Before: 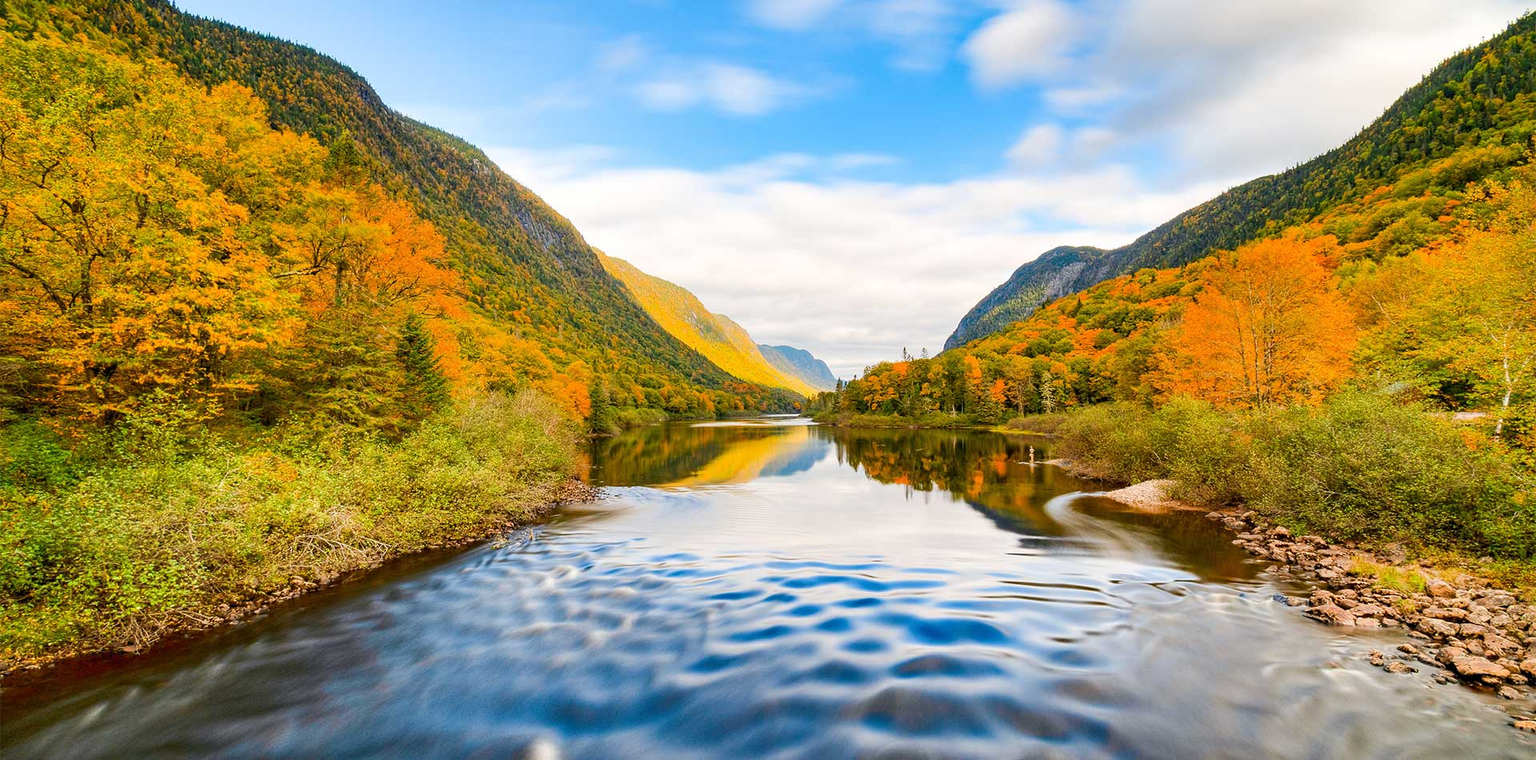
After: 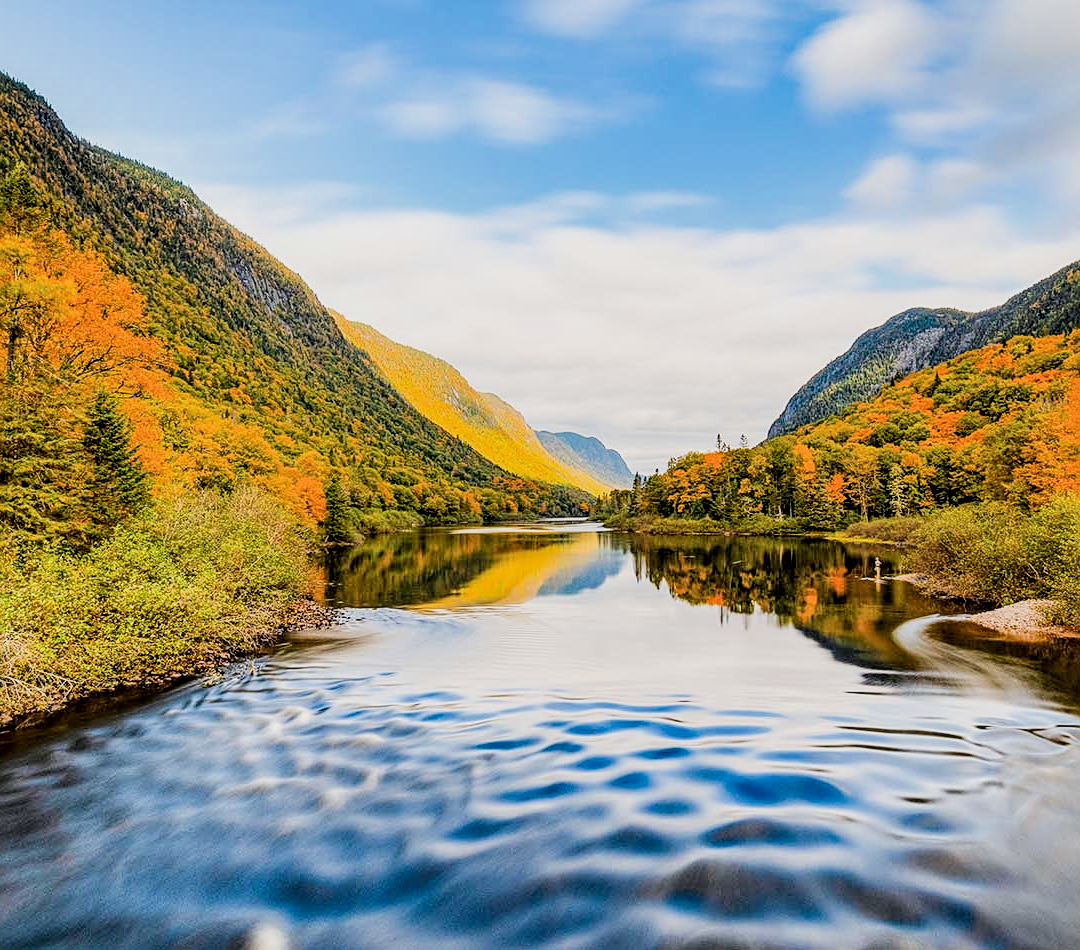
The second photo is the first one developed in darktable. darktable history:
crop: left 21.496%, right 22.254%
filmic rgb: black relative exposure -5 EV, hardness 2.88, contrast 1.3
local contrast: on, module defaults
sharpen: on, module defaults
